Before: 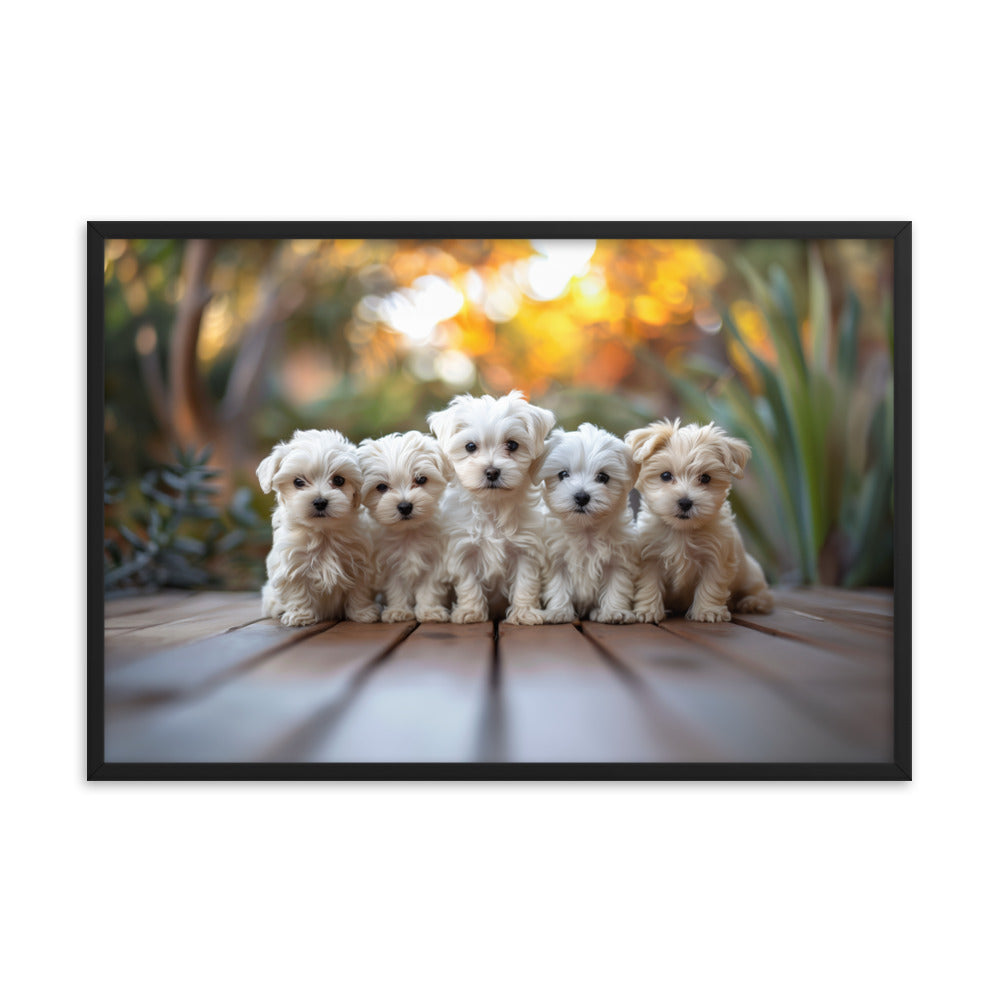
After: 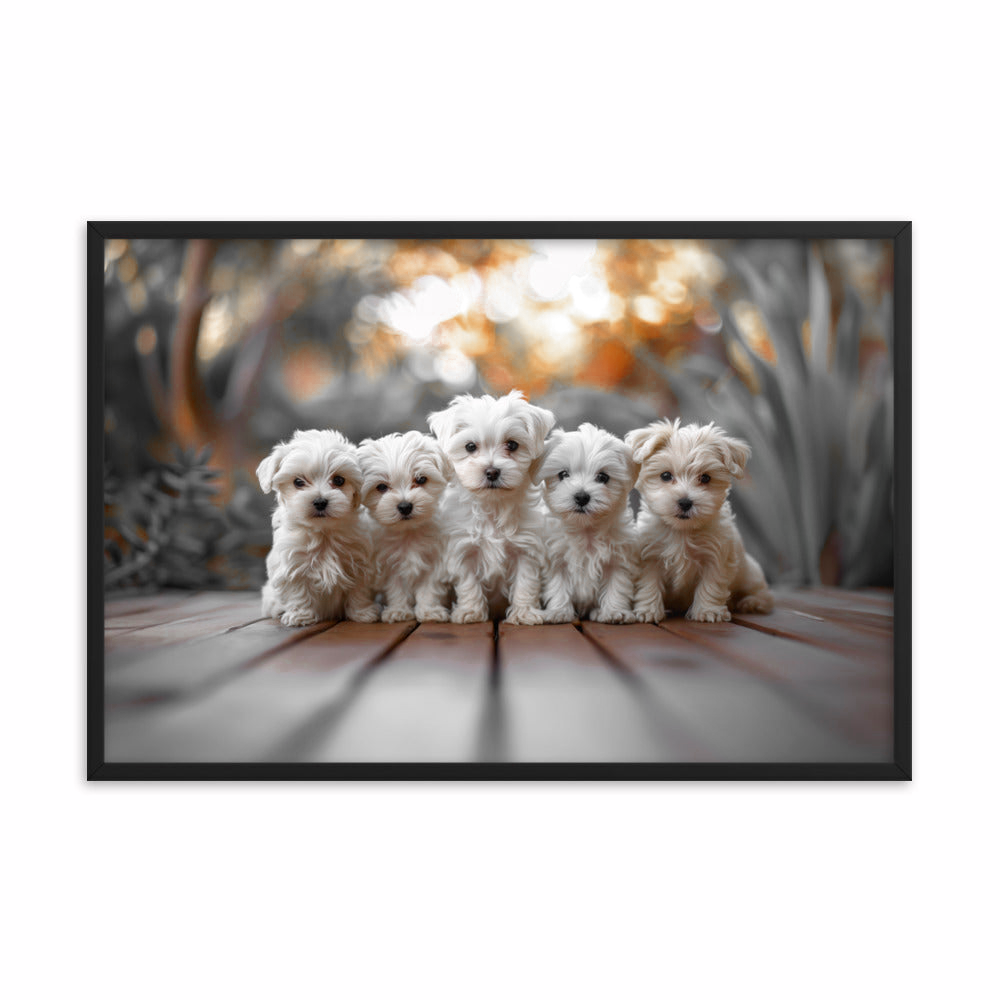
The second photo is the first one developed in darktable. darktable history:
color balance rgb: highlights gain › chroma 0.255%, highlights gain › hue 331.07°, perceptual saturation grading › global saturation 20%, perceptual saturation grading › highlights -25.275%, perceptual saturation grading › shadows 25.263%
color zones: curves: ch0 [(0, 0.497) (0.096, 0.361) (0.221, 0.538) (0.429, 0.5) (0.571, 0.5) (0.714, 0.5) (0.857, 0.5) (1, 0.497)]; ch1 [(0, 0.5) (0.143, 0.5) (0.257, -0.002) (0.429, 0.04) (0.571, -0.001) (0.714, -0.015) (0.857, 0.024) (1, 0.5)]
